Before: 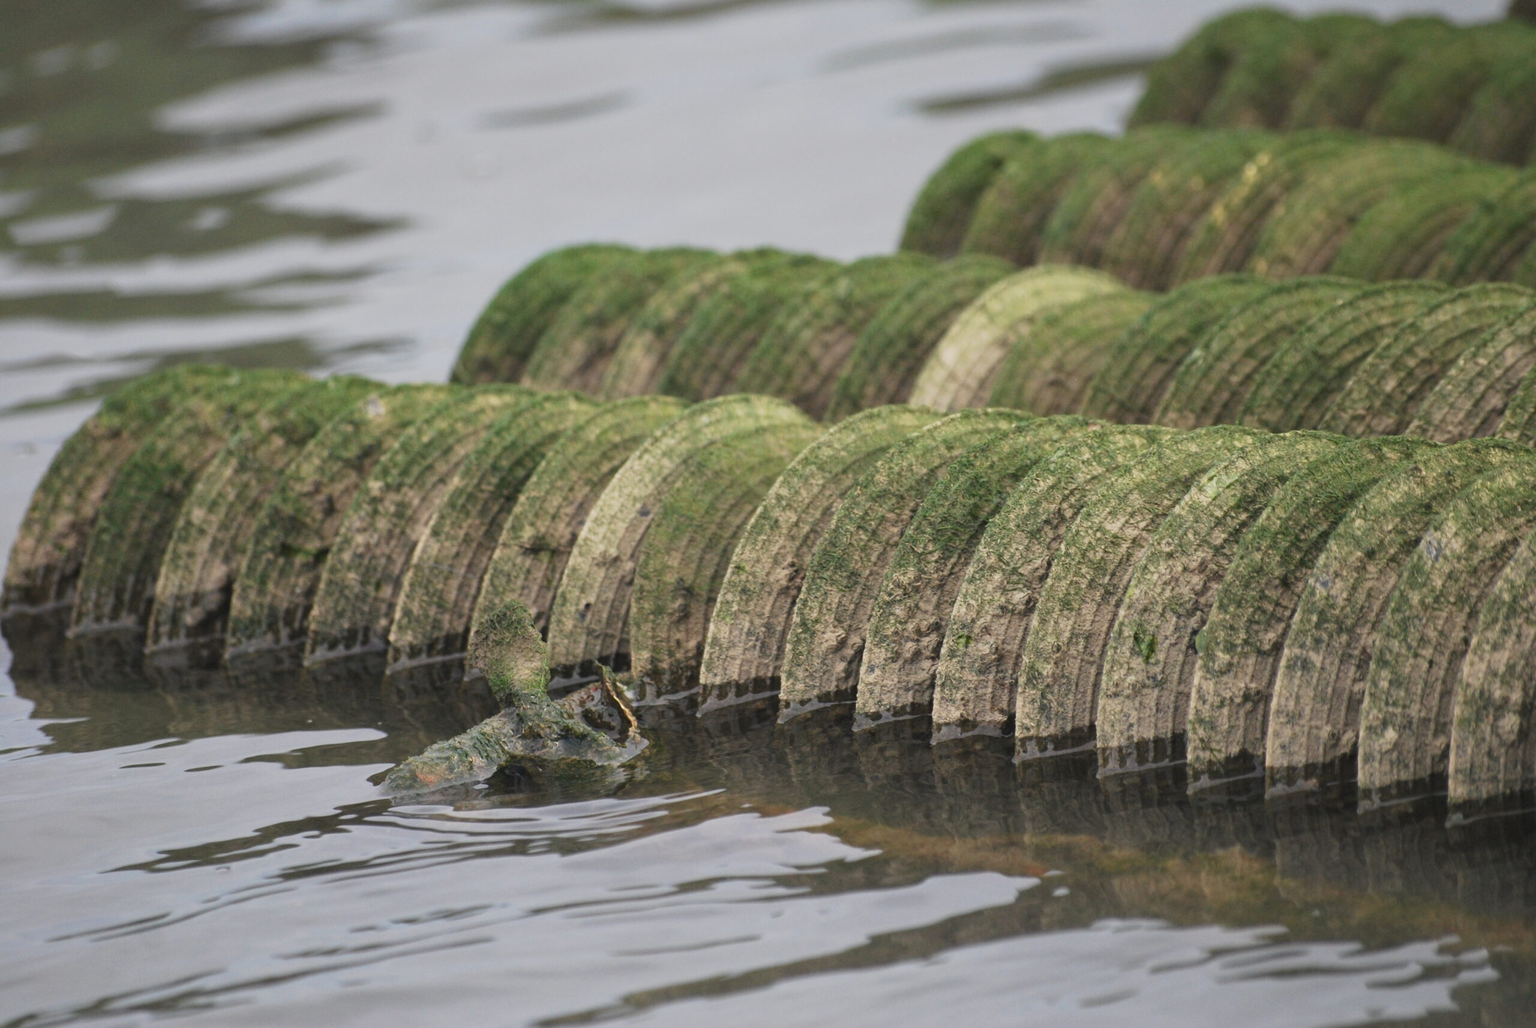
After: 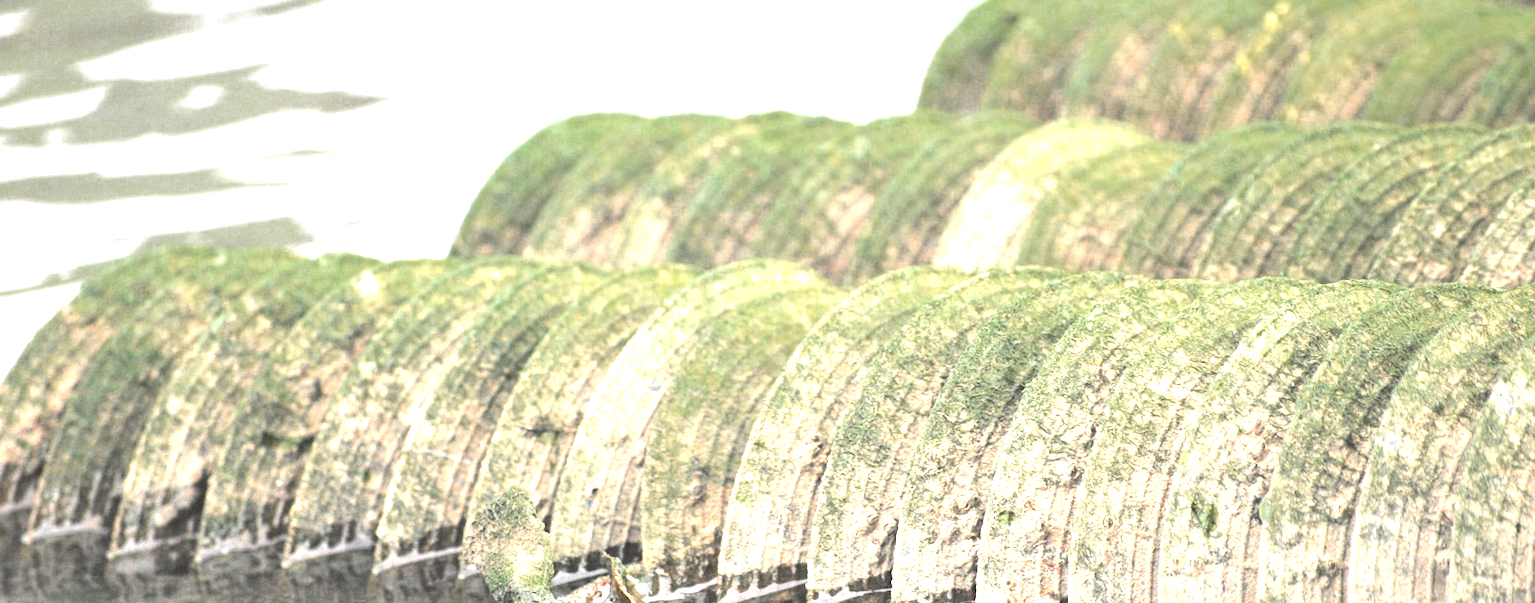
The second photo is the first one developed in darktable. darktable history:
white balance: emerald 1
rotate and perspective: rotation -1.68°, lens shift (vertical) -0.146, crop left 0.049, crop right 0.912, crop top 0.032, crop bottom 0.96
tone equalizer: -8 EV -1.08 EV, -7 EV -1.01 EV, -6 EV -0.867 EV, -5 EV -0.578 EV, -3 EV 0.578 EV, -2 EV 0.867 EV, -1 EV 1.01 EV, +0 EV 1.08 EV, edges refinement/feathering 500, mask exposure compensation -1.57 EV, preserve details no
crop and rotate: top 10.605%, bottom 33.274%
color zones: curves: ch0 [(0, 0.48) (0.209, 0.398) (0.305, 0.332) (0.429, 0.493) (0.571, 0.5) (0.714, 0.5) (0.857, 0.5) (1, 0.48)]; ch1 [(0, 0.736) (0.143, 0.625) (0.225, 0.371) (0.429, 0.256) (0.571, 0.241) (0.714, 0.213) (0.857, 0.48) (1, 0.736)]; ch2 [(0, 0.448) (0.143, 0.498) (0.286, 0.5) (0.429, 0.5) (0.571, 0.5) (0.714, 0.5) (0.857, 0.5) (1, 0.448)]
contrast brightness saturation: brightness 0.15
exposure: exposure 2 EV, compensate exposure bias true, compensate highlight preservation false
